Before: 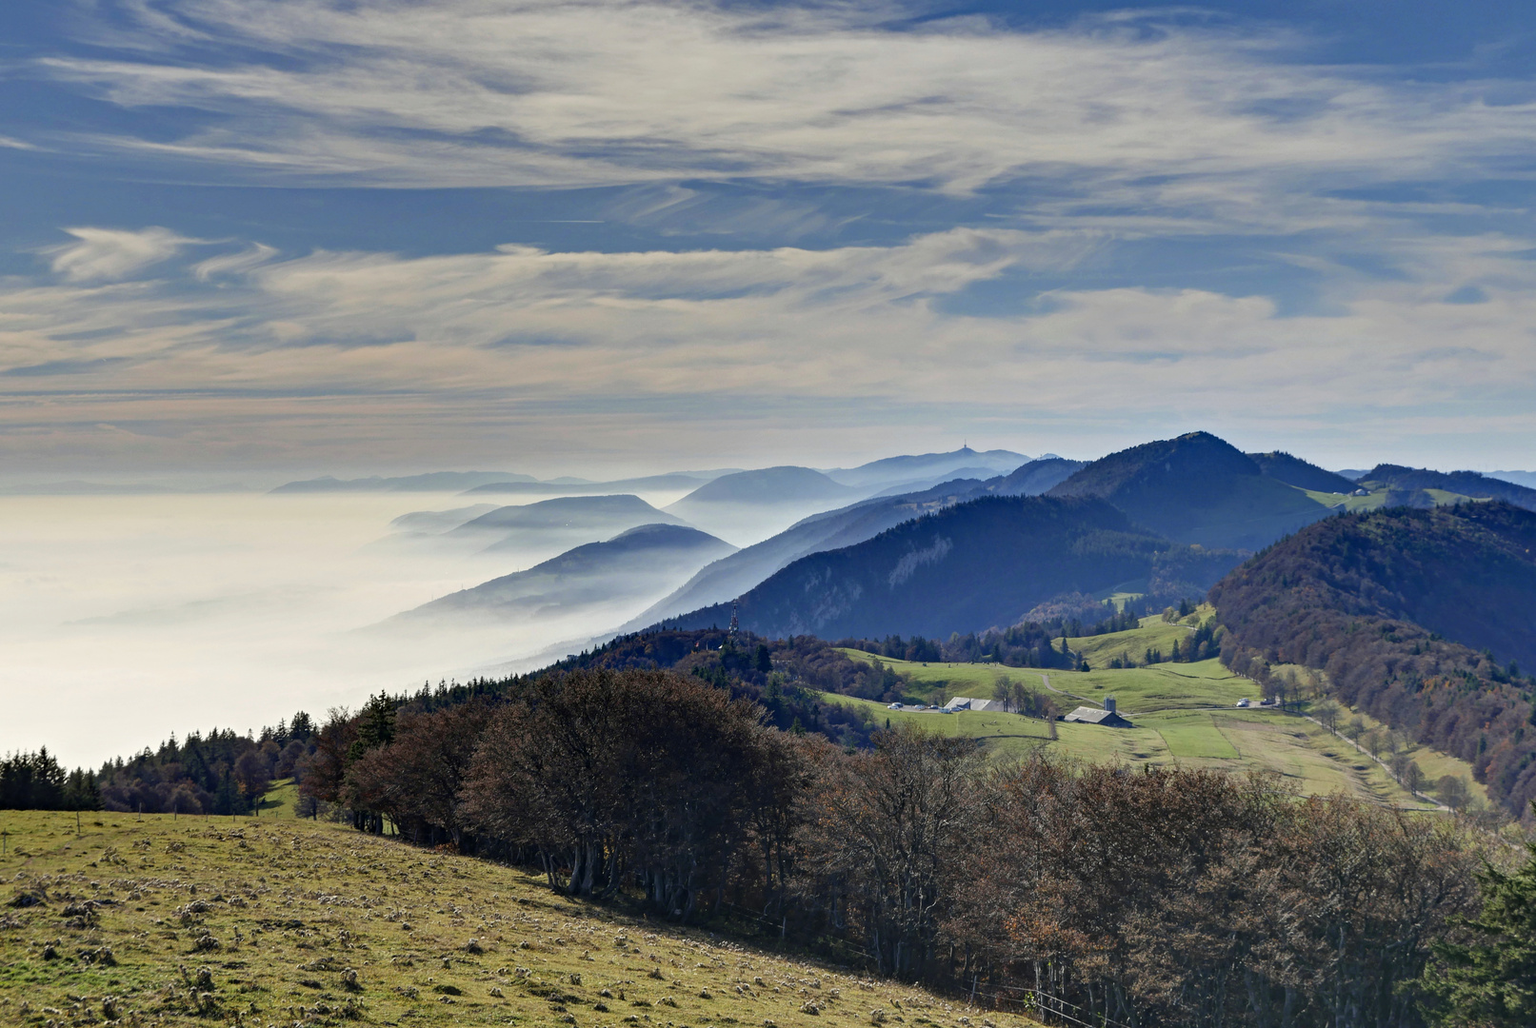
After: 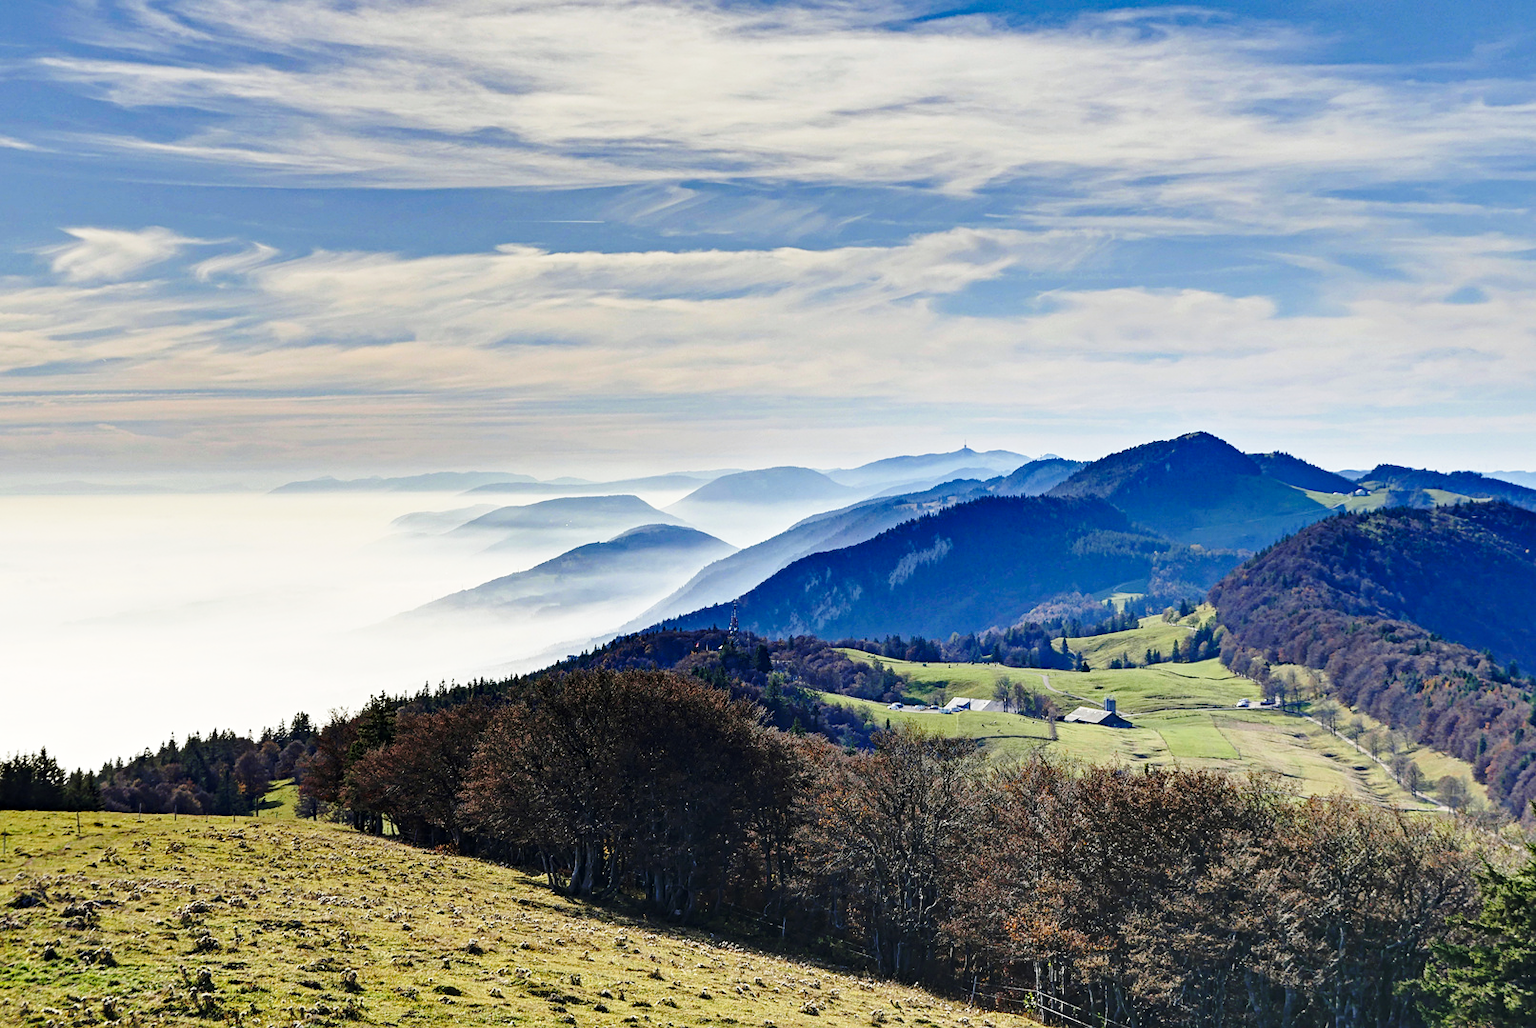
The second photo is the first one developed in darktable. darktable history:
base curve: curves: ch0 [(0, 0) (0.036, 0.037) (0.121, 0.228) (0.46, 0.76) (0.859, 0.983) (1, 1)], preserve colors none
haze removal: strength 0.134, distance 0.245, compatibility mode true, adaptive false
sharpen: amount 0.216
